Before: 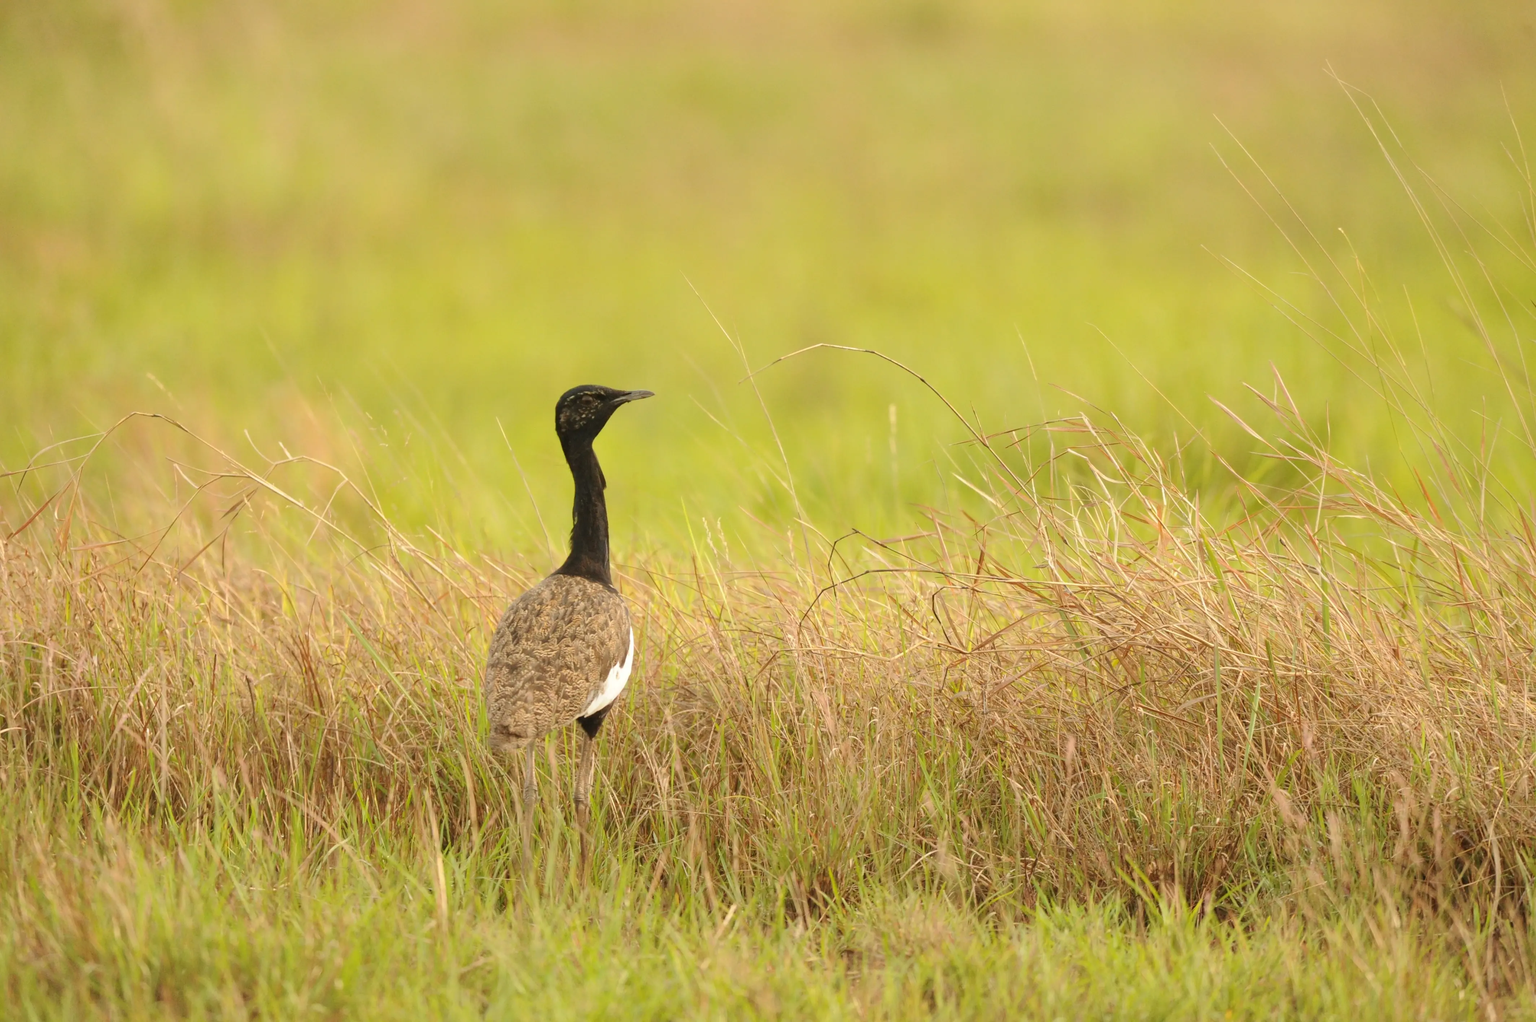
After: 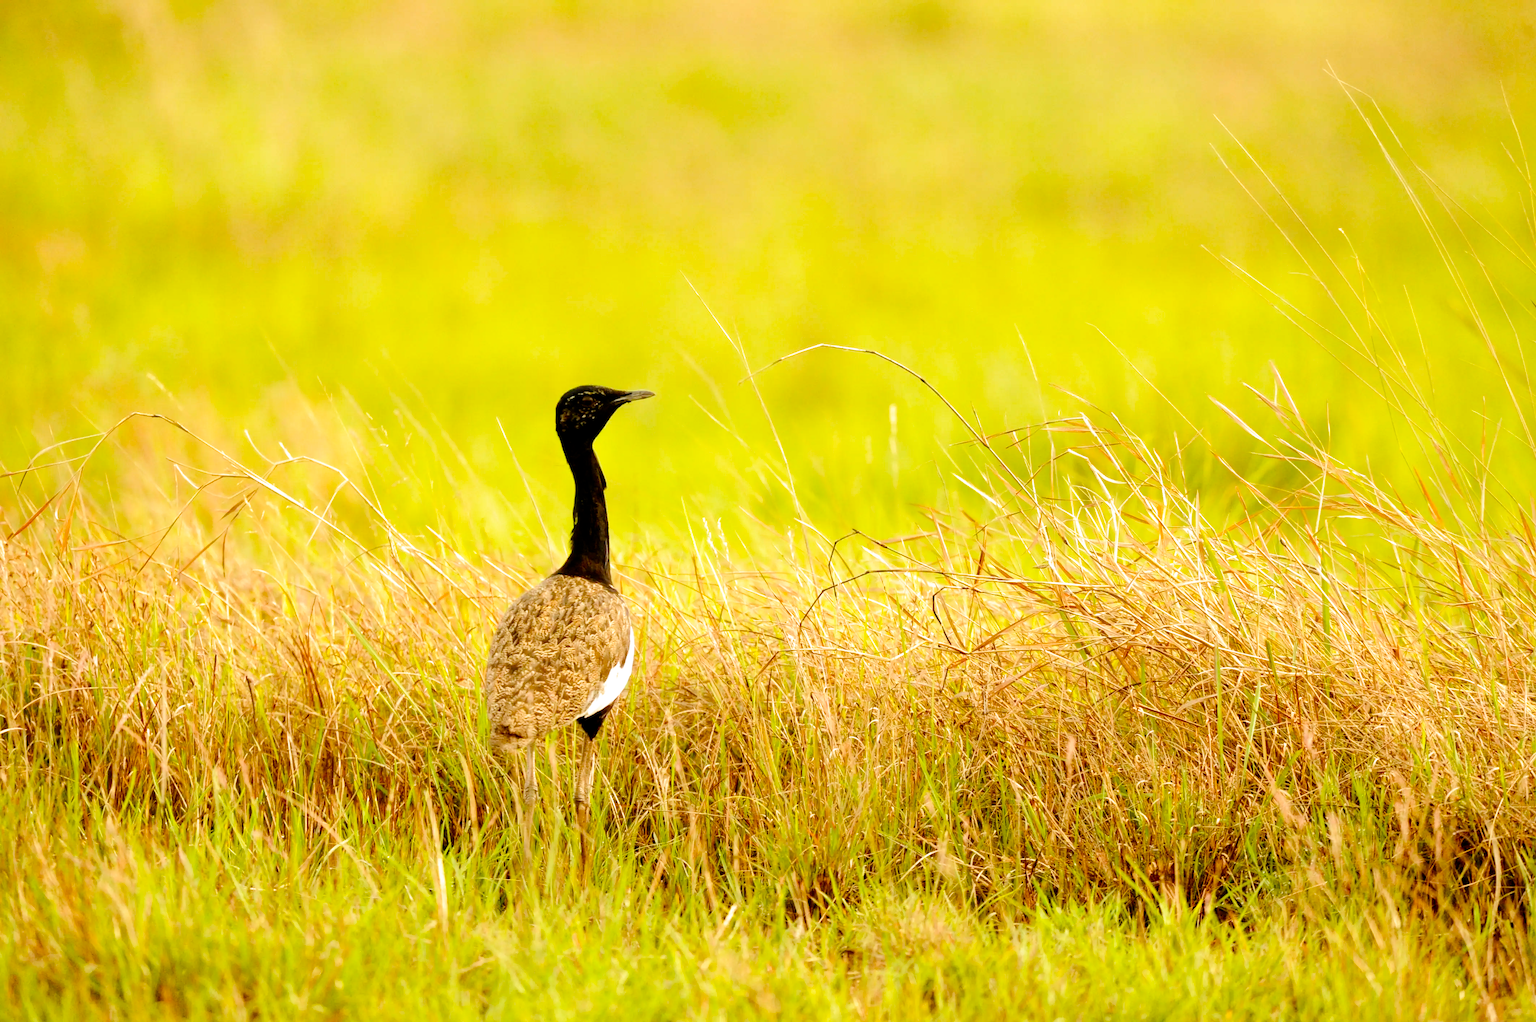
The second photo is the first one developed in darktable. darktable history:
filmic rgb: black relative exposure -5.5 EV, white relative exposure 2.5 EV, threshold 3 EV, target black luminance 0%, hardness 4.51, latitude 67.35%, contrast 1.453, shadows ↔ highlights balance -3.52%, preserve chrominance no, color science v4 (2020), contrast in shadows soft, enable highlight reconstruction true
color balance rgb: global offset › luminance -0.51%, perceptual saturation grading › global saturation 27.53%, perceptual saturation grading › highlights -25%, perceptual saturation grading › shadows 25%, perceptual brilliance grading › highlights 6.62%, perceptual brilliance grading › mid-tones 17.07%, perceptual brilliance grading › shadows -5.23%
